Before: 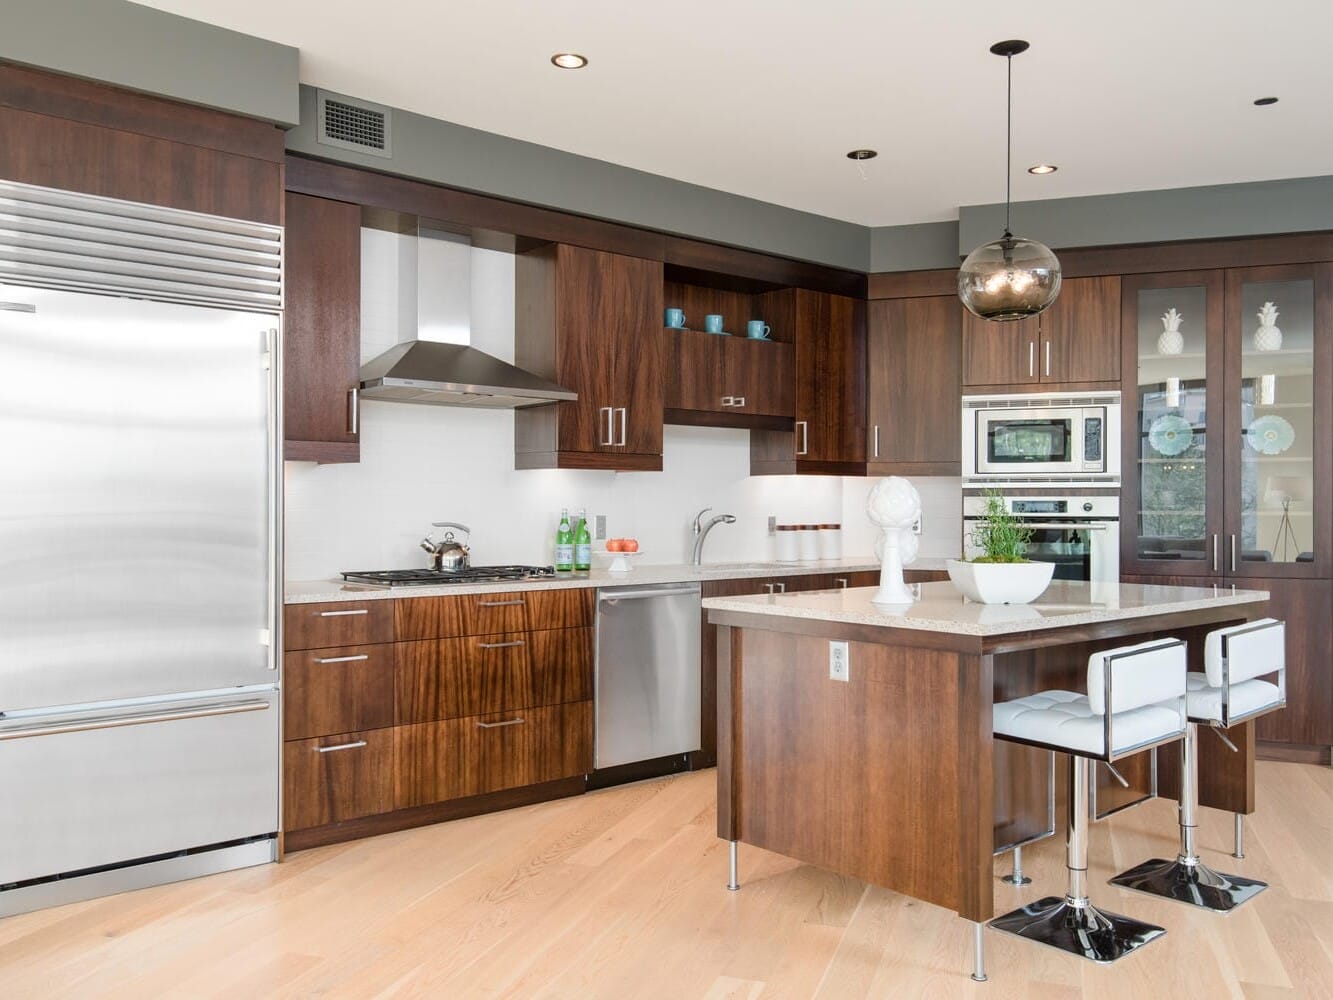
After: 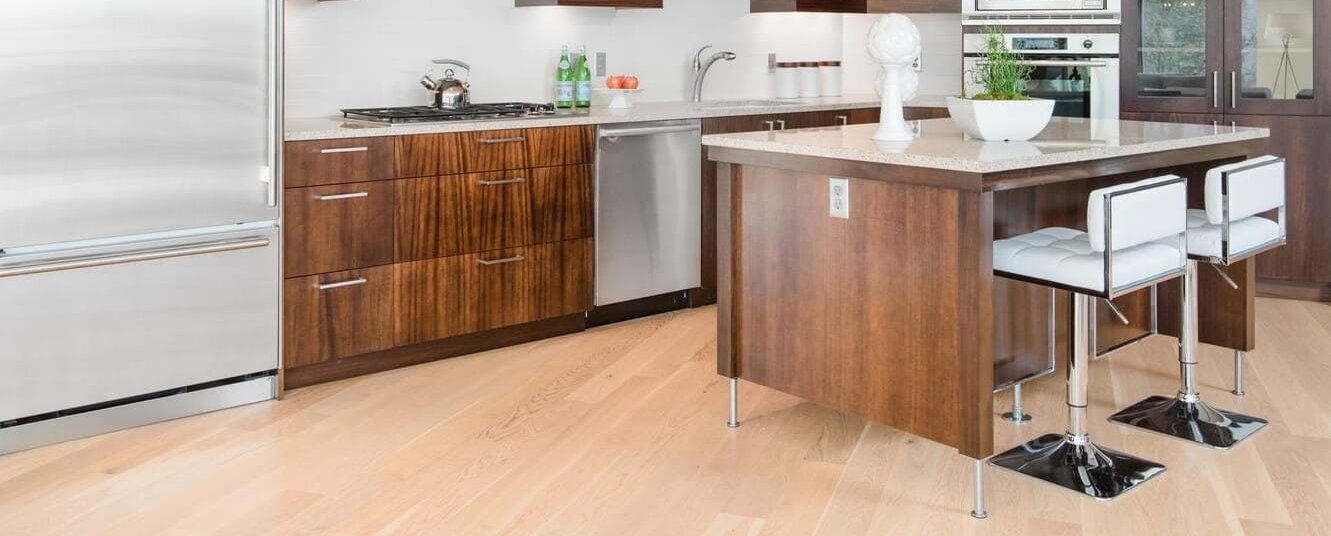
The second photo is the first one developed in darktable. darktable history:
crop and rotate: top 46.352%, right 0.077%
